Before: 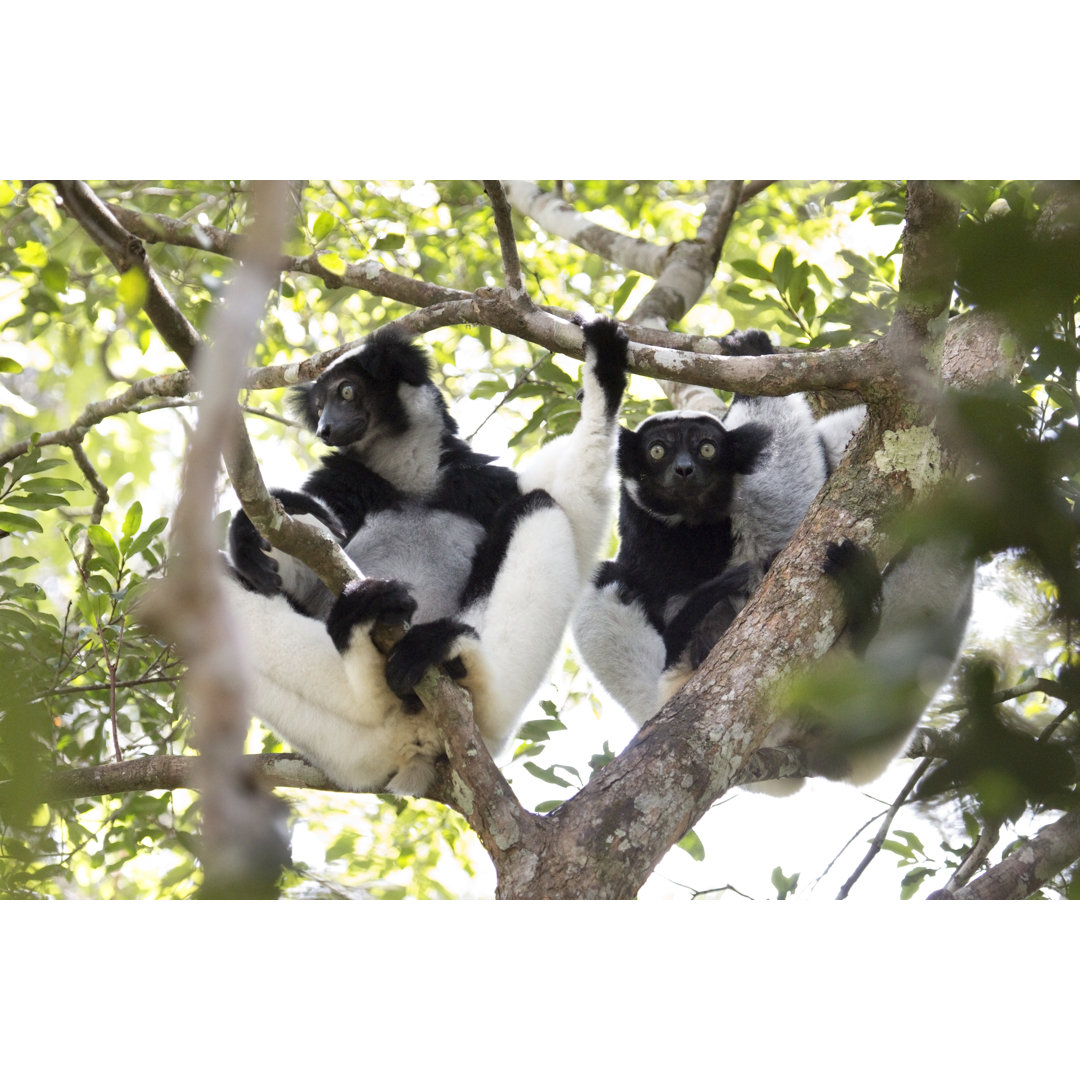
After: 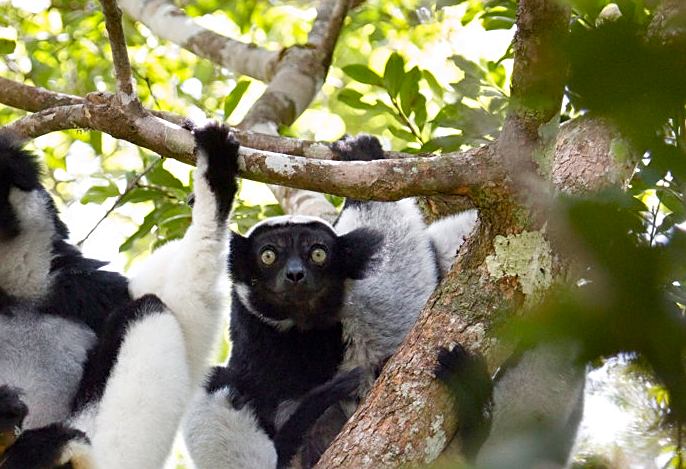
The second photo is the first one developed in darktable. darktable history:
crop: left 36.052%, top 18.123%, right 0.426%, bottom 38.447%
sharpen: on, module defaults
color balance rgb: perceptual saturation grading › global saturation 34.783%, perceptual saturation grading › highlights -29.822%, perceptual saturation grading › shadows 35.148%
